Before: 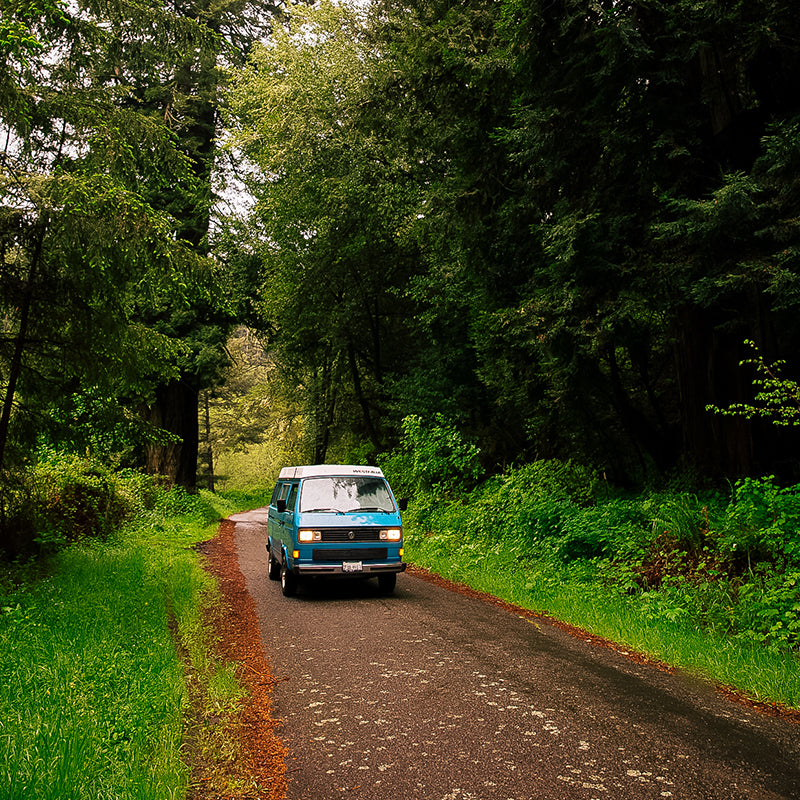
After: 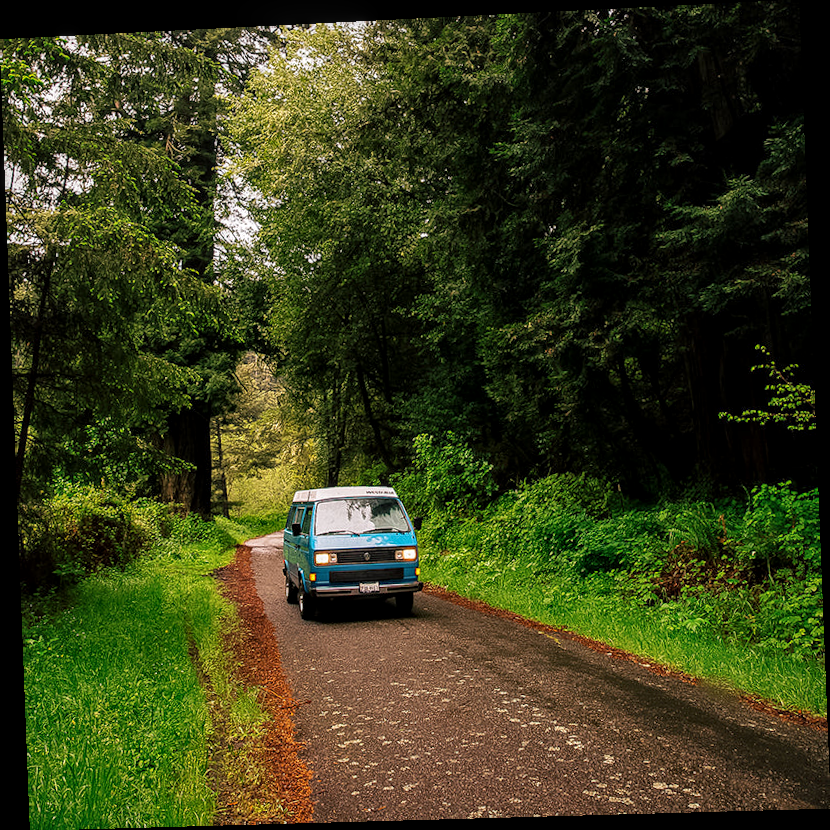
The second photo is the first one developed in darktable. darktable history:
local contrast: on, module defaults
rotate and perspective: rotation -2.22°, lens shift (horizontal) -0.022, automatic cropping off
